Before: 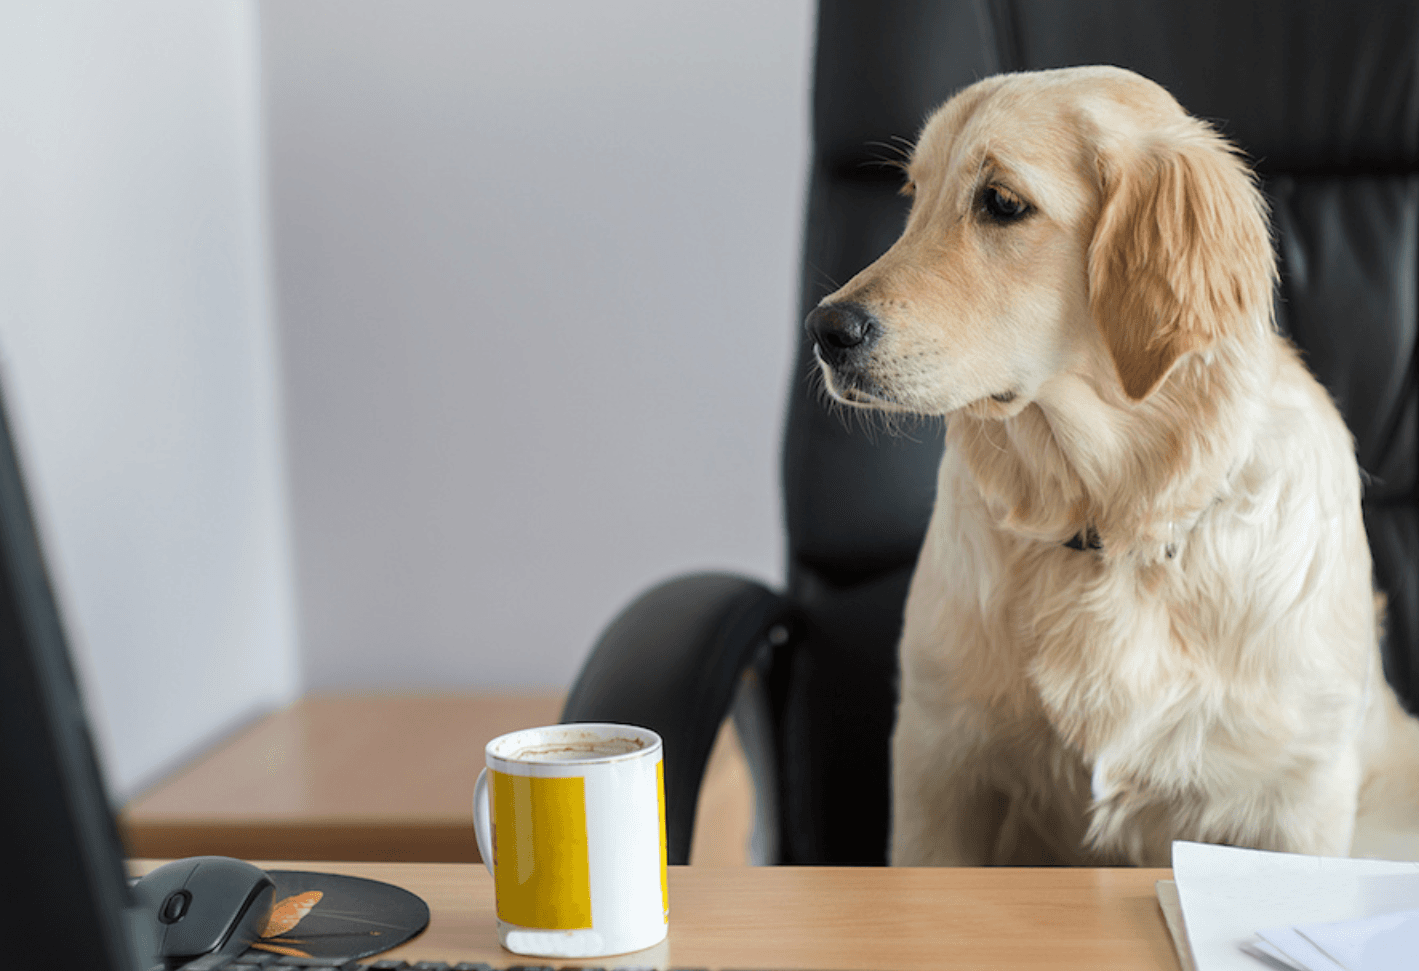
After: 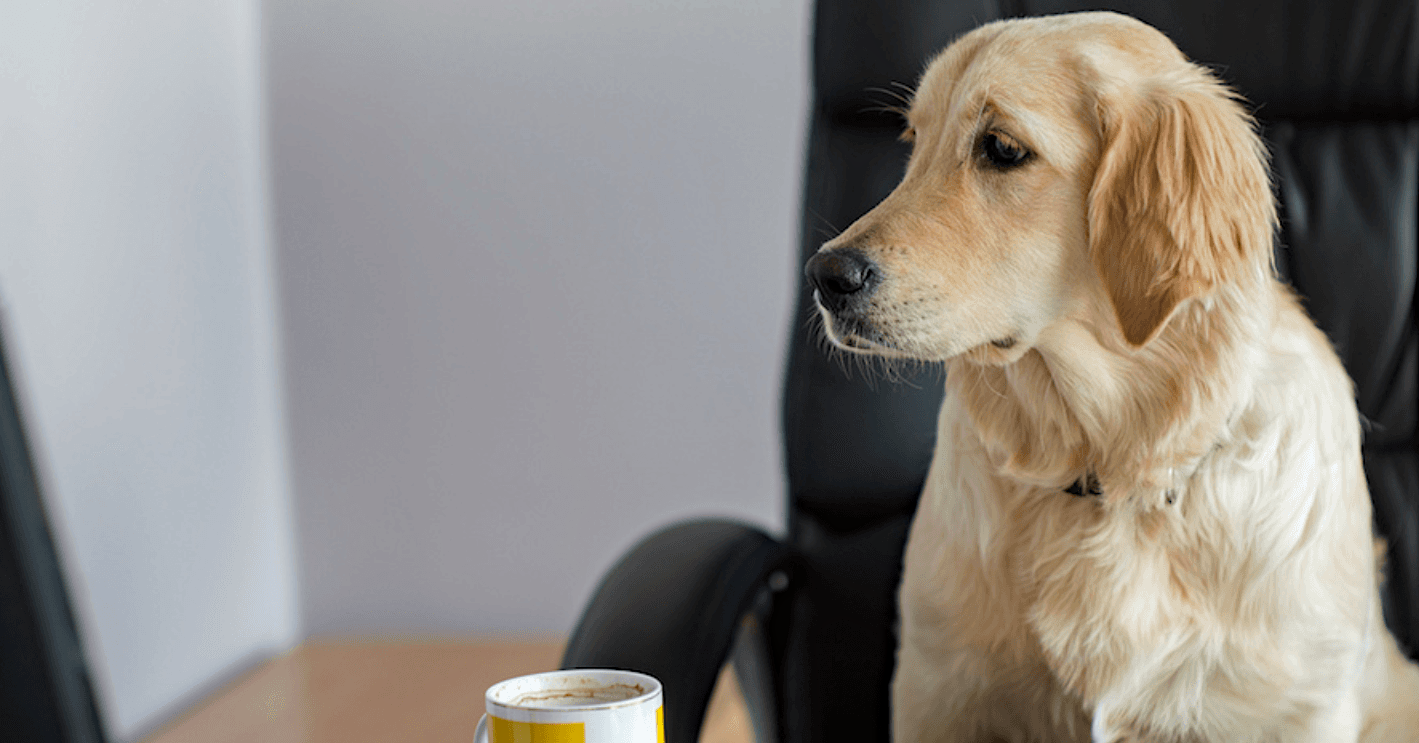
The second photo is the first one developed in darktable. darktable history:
crop: top 5.584%, bottom 17.888%
haze removal: strength 0.279, distance 0.254, compatibility mode true, adaptive false
base curve: curves: ch0 [(0, 0) (0.472, 0.455) (1, 1)], exposure shift 0.01, preserve colors none
